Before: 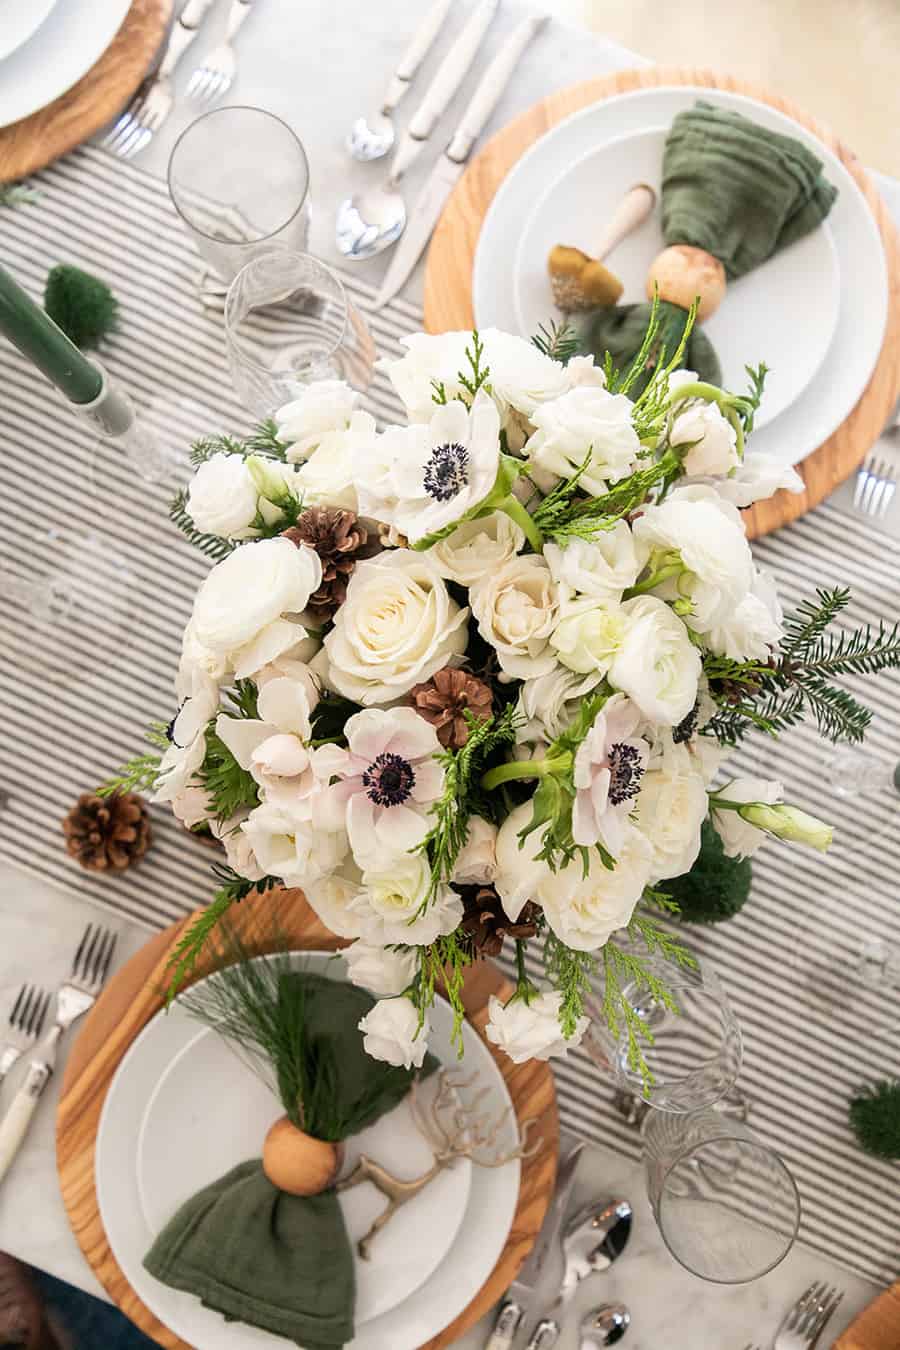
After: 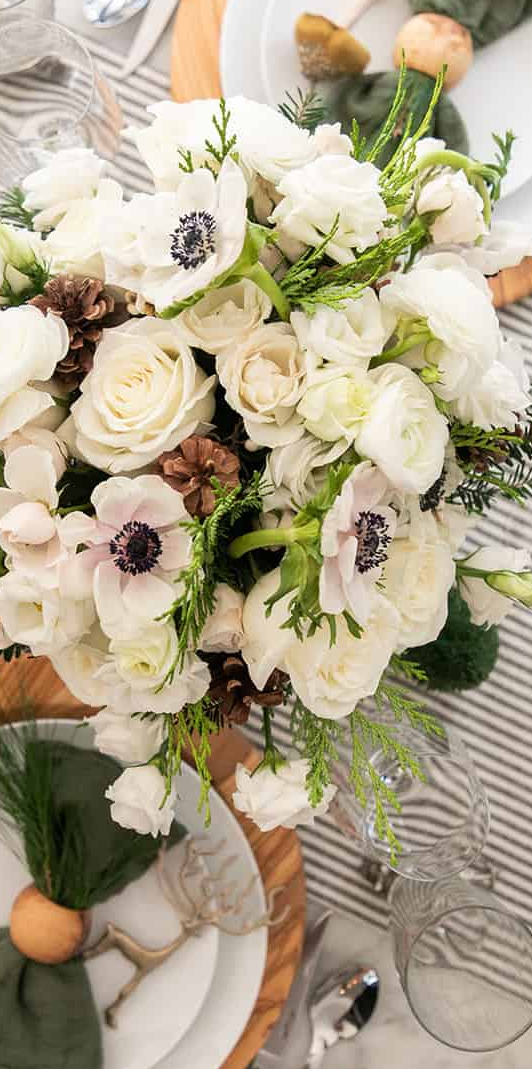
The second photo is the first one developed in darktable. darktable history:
crop and rotate: left 28.201%, top 17.215%, right 12.647%, bottom 3.564%
